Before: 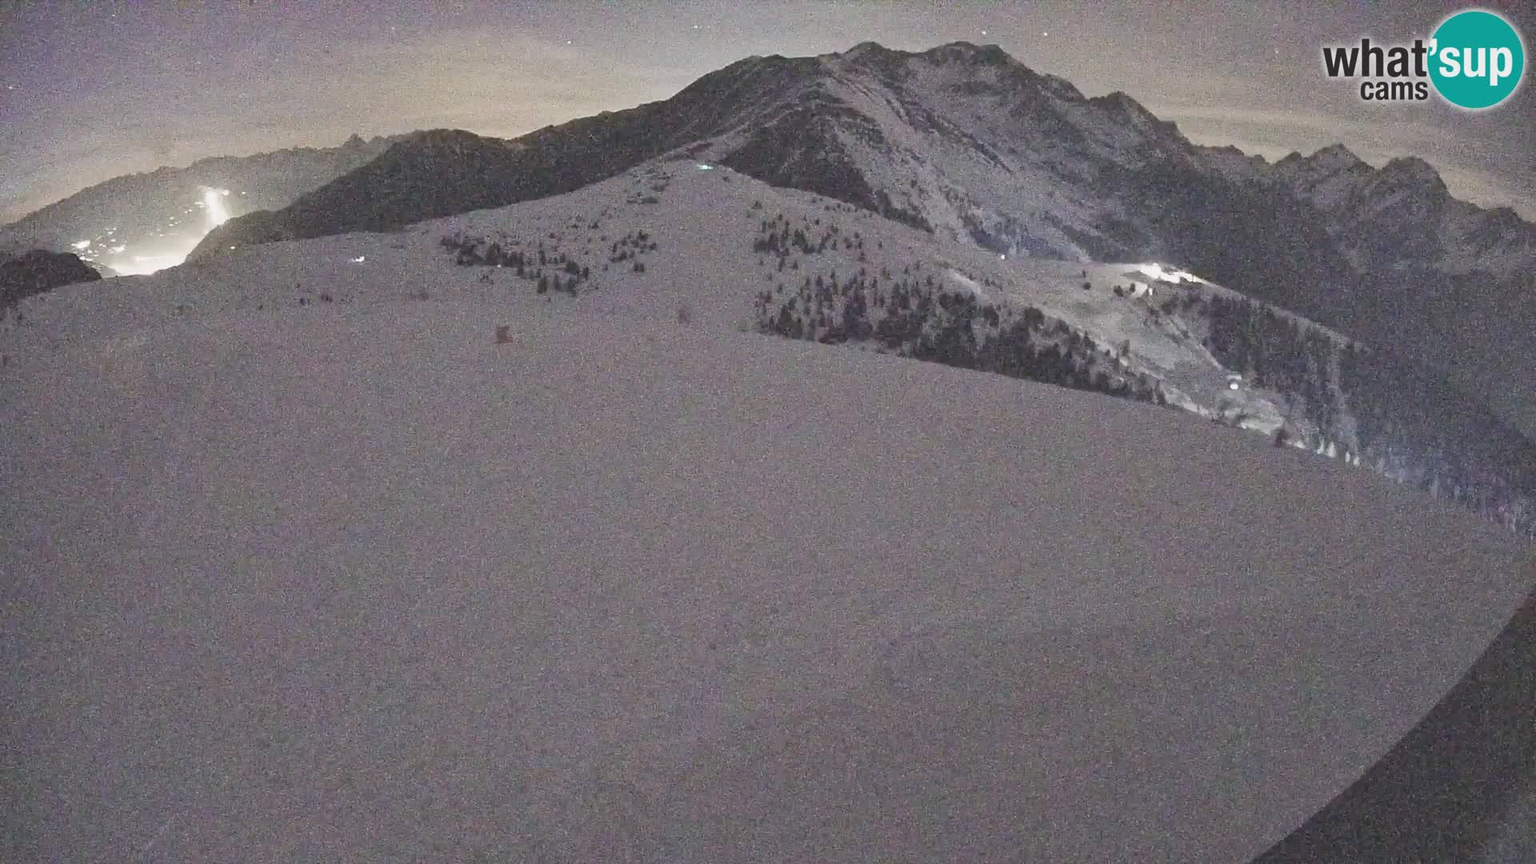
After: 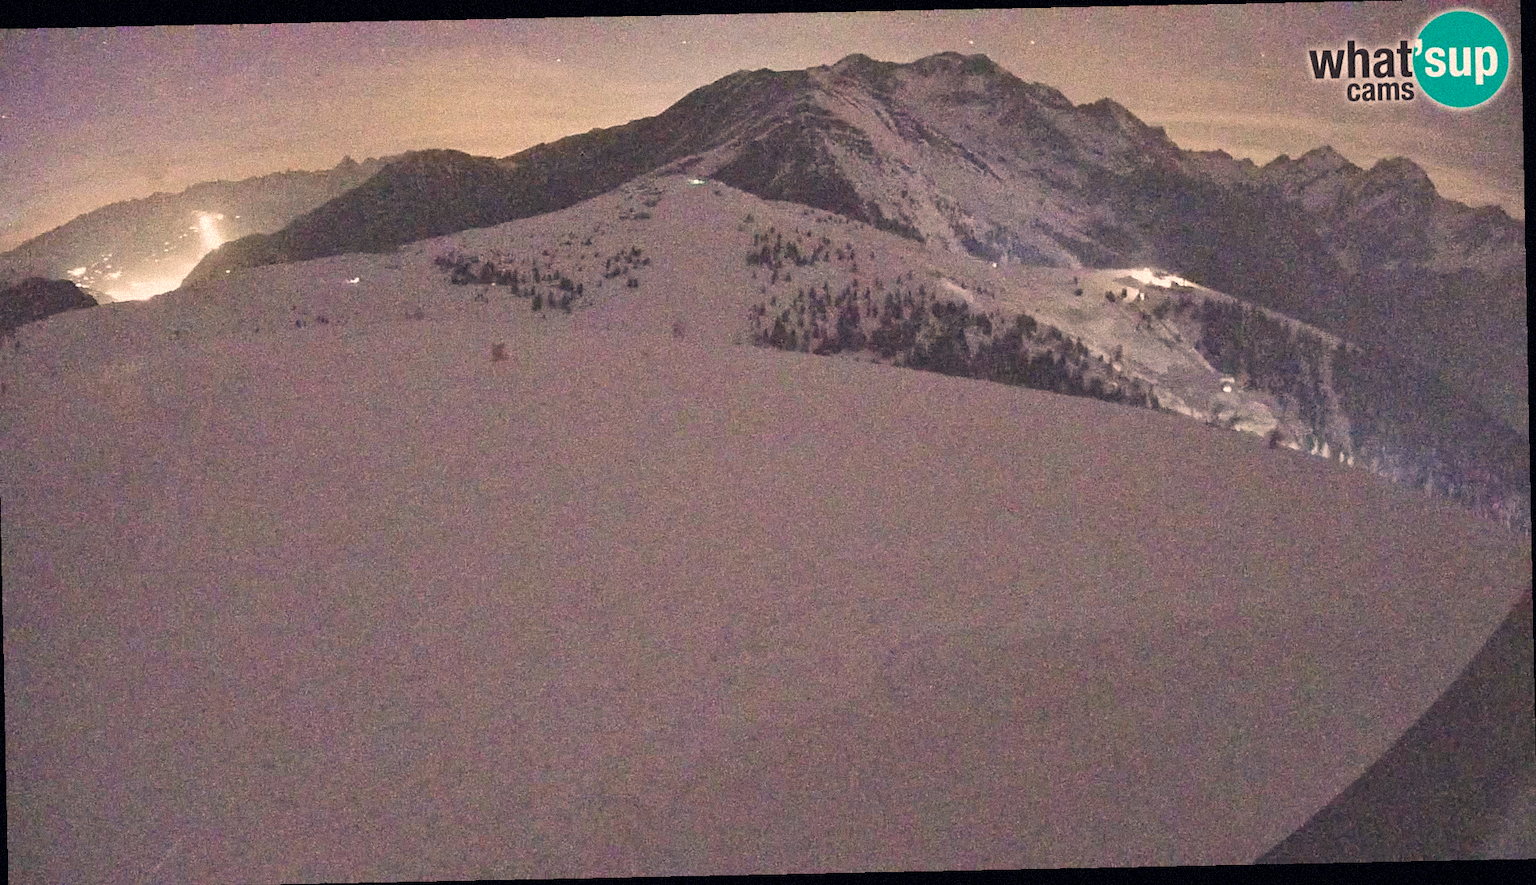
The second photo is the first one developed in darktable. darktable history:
grain: strength 35%, mid-tones bias 0%
color correction: highlights a* 0.207, highlights b* 2.7, shadows a* -0.874, shadows b* -4.78
crop and rotate: left 0.614%, top 0.179%, bottom 0.309%
velvia: on, module defaults
rotate and perspective: rotation -1.17°, automatic cropping off
white balance: red 1.127, blue 0.943
